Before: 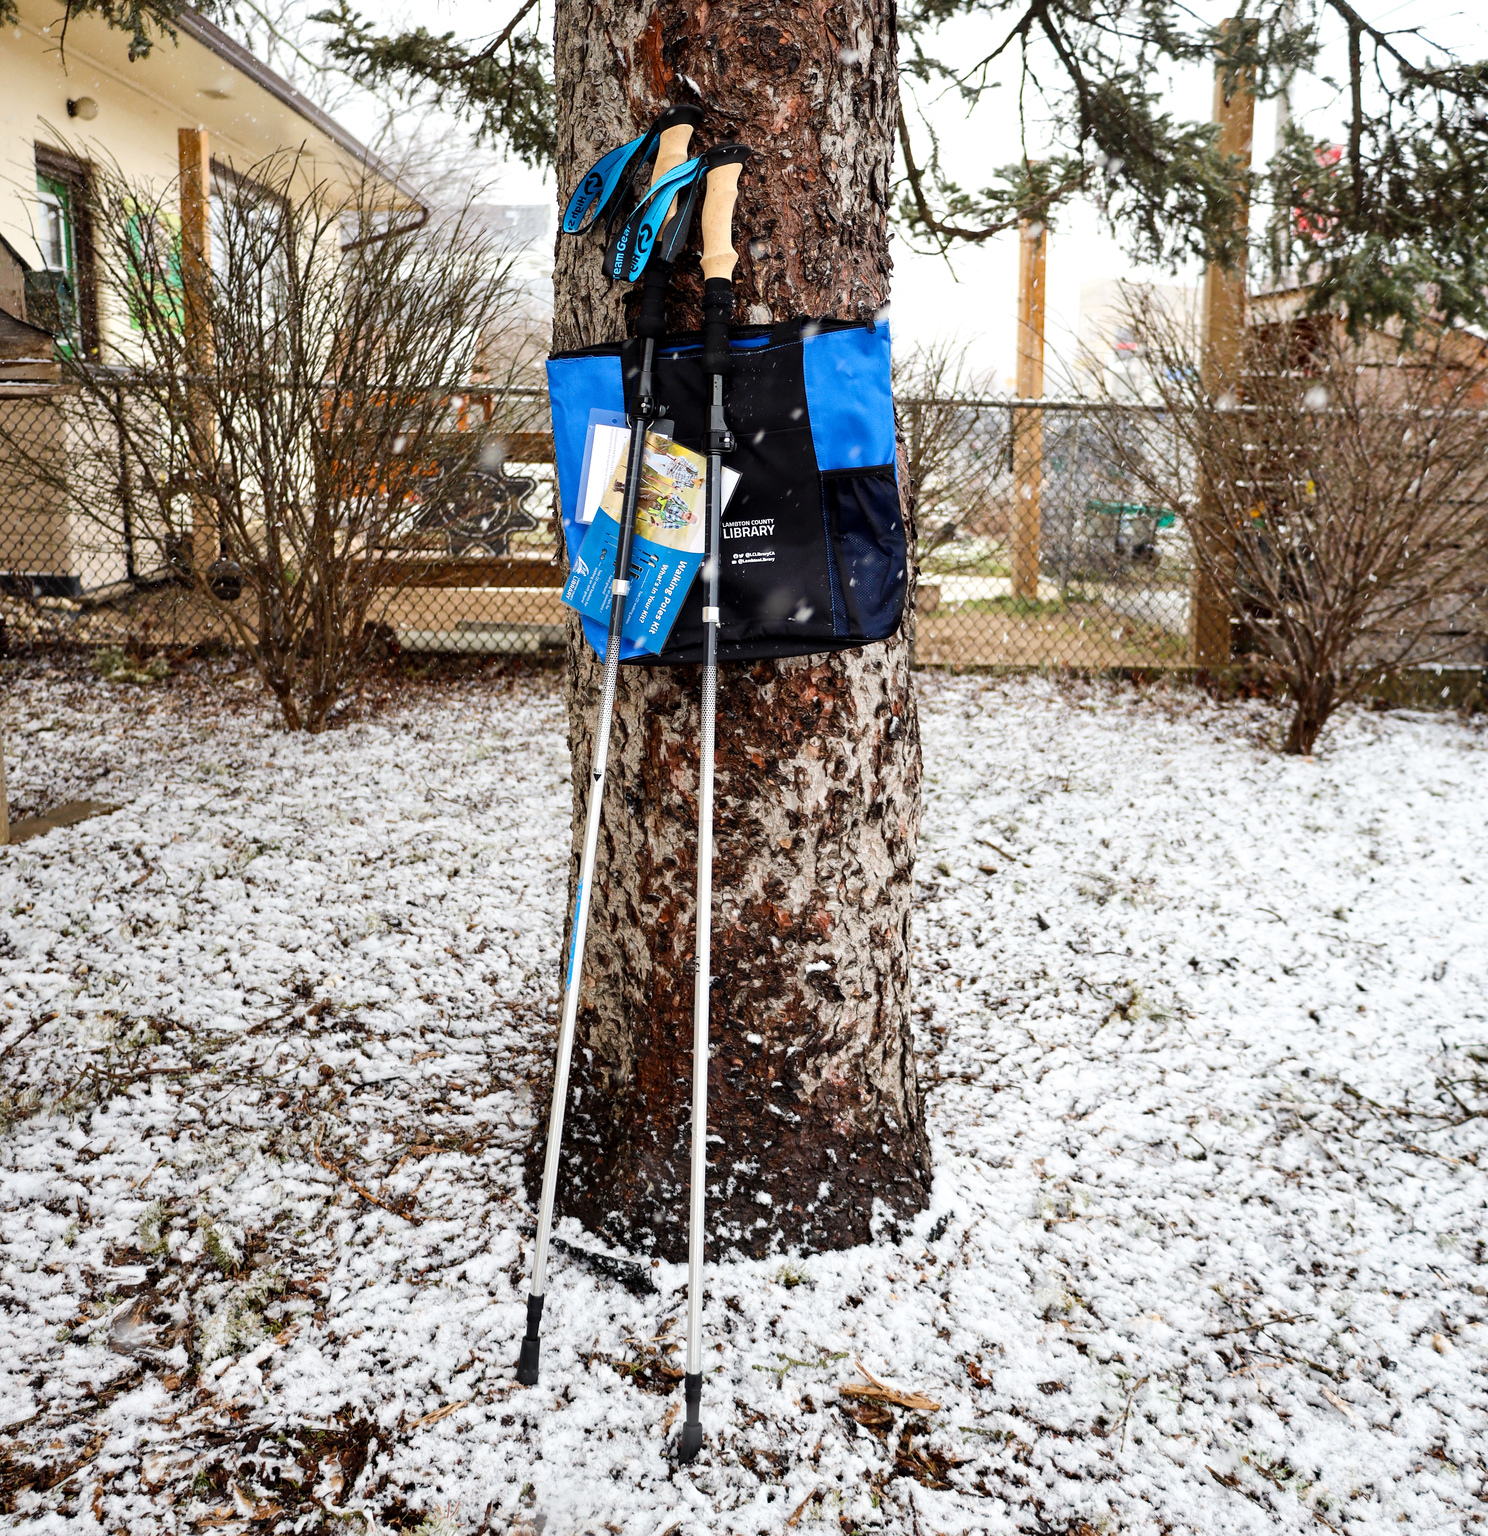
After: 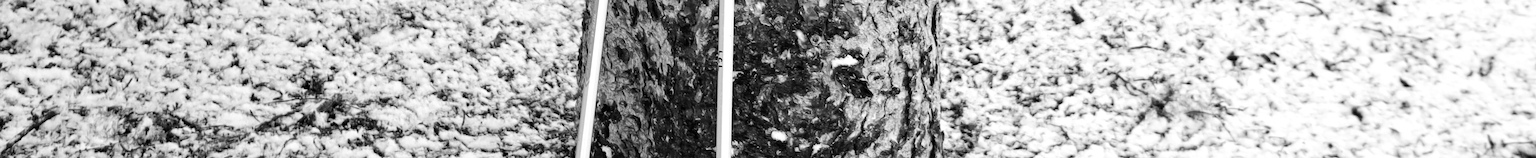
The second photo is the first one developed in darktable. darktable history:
color contrast: green-magenta contrast 0.85, blue-yellow contrast 1.25, unbound 0
white balance: red 1.123, blue 0.83
monochrome: on, module defaults
crop and rotate: top 59.084%, bottom 30.916%
